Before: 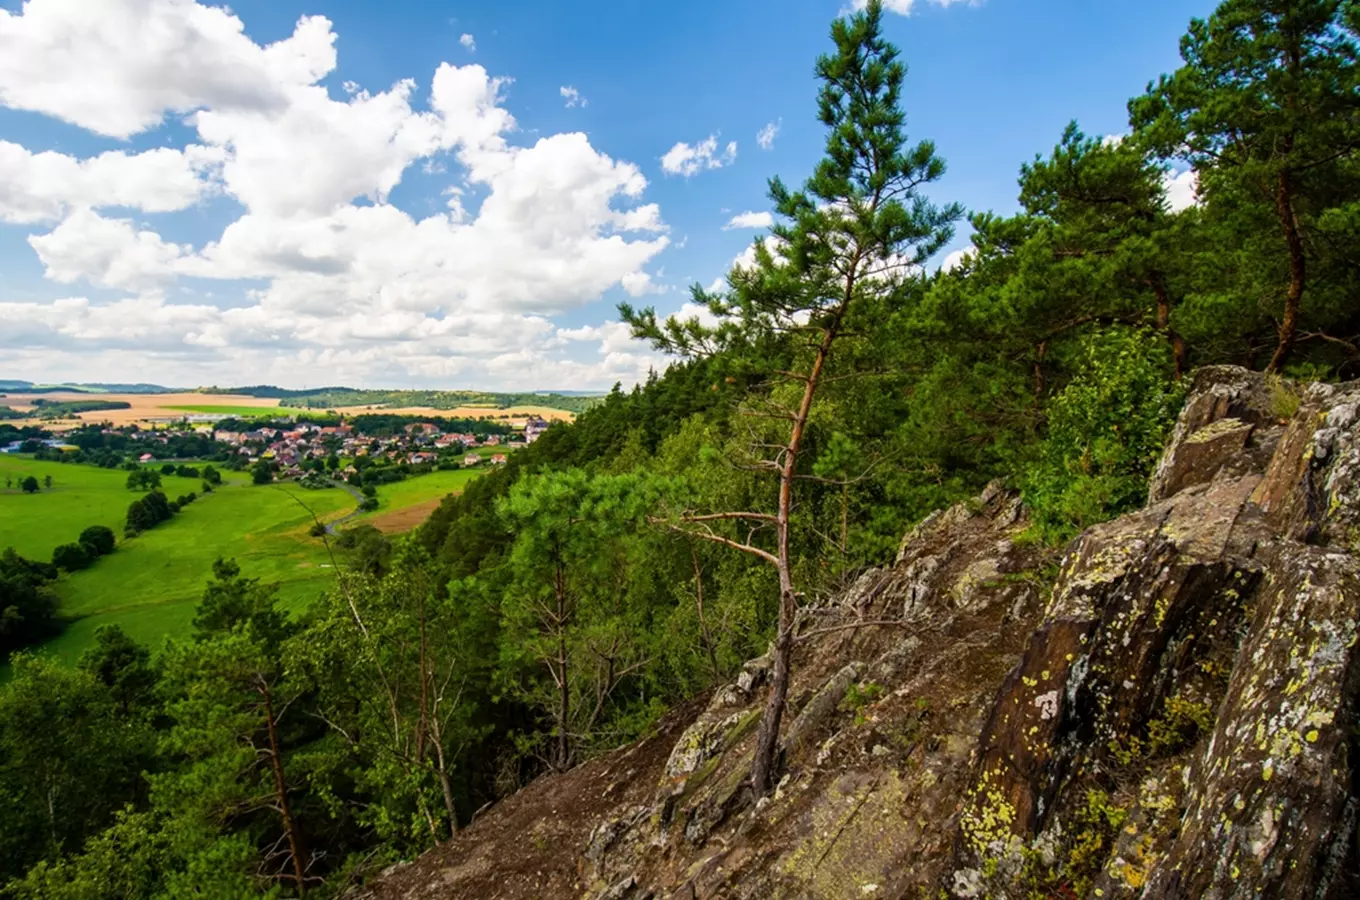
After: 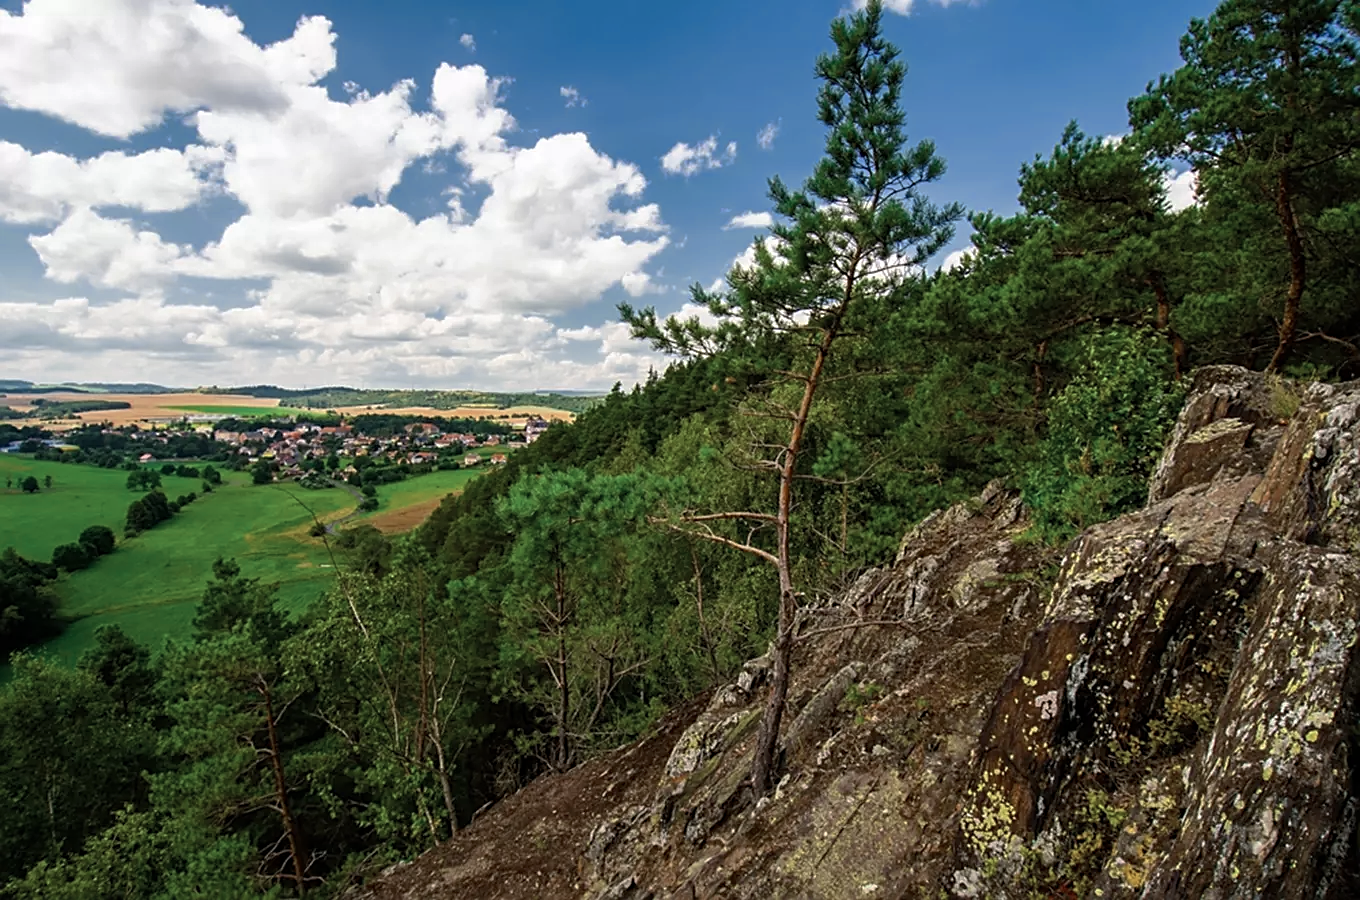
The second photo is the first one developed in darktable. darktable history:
sharpen: on, module defaults
base curve: curves: ch0 [(0, 0) (0.74, 0.67) (1, 1)], preserve colors none
color zones: curves: ch0 [(0, 0.5) (0.125, 0.4) (0.25, 0.5) (0.375, 0.4) (0.5, 0.4) (0.625, 0.35) (0.75, 0.35) (0.875, 0.5)]; ch1 [(0, 0.35) (0.125, 0.45) (0.25, 0.35) (0.375, 0.35) (0.5, 0.35) (0.625, 0.35) (0.75, 0.45) (0.875, 0.35)]; ch2 [(0, 0.6) (0.125, 0.5) (0.25, 0.5) (0.375, 0.6) (0.5, 0.6) (0.625, 0.5) (0.75, 0.5) (0.875, 0.5)]
